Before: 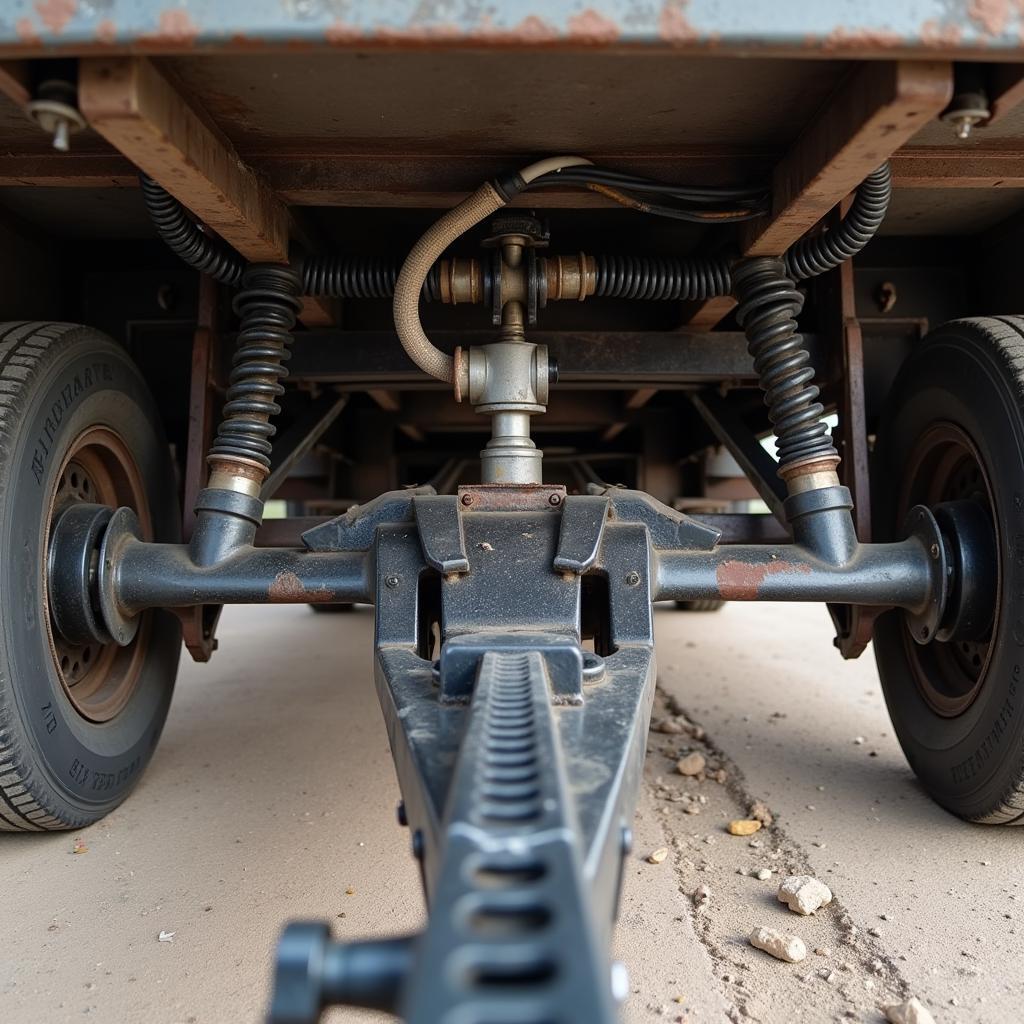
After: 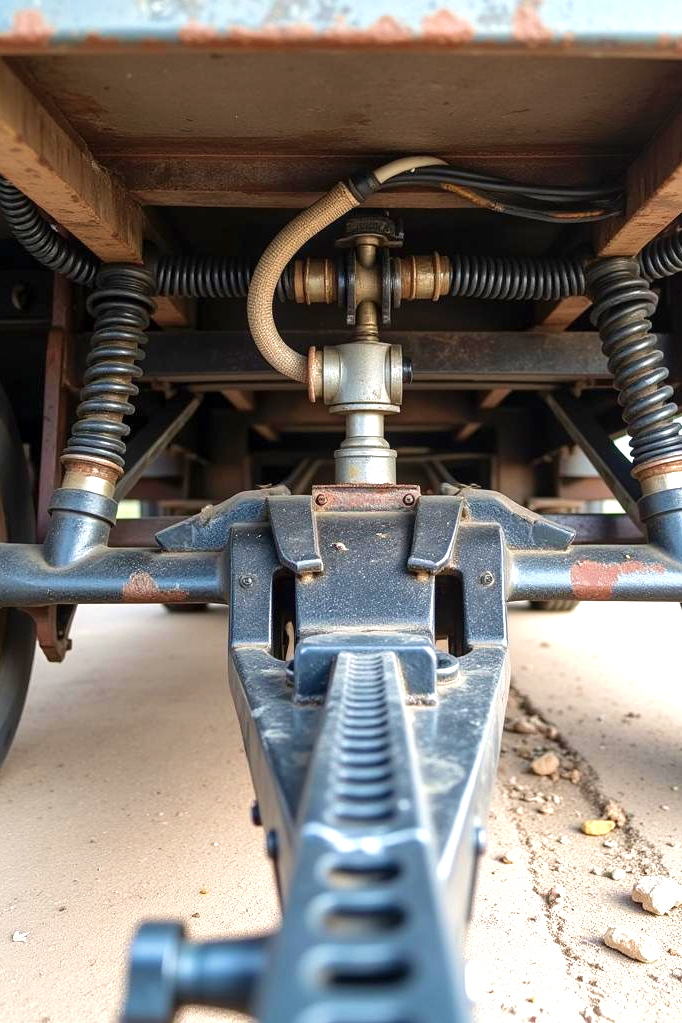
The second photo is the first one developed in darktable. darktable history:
velvia: on, module defaults
exposure: black level correction 0.001, exposure 1 EV, compensate highlight preservation false
crop and rotate: left 14.297%, right 19.084%
local contrast: detail 109%
